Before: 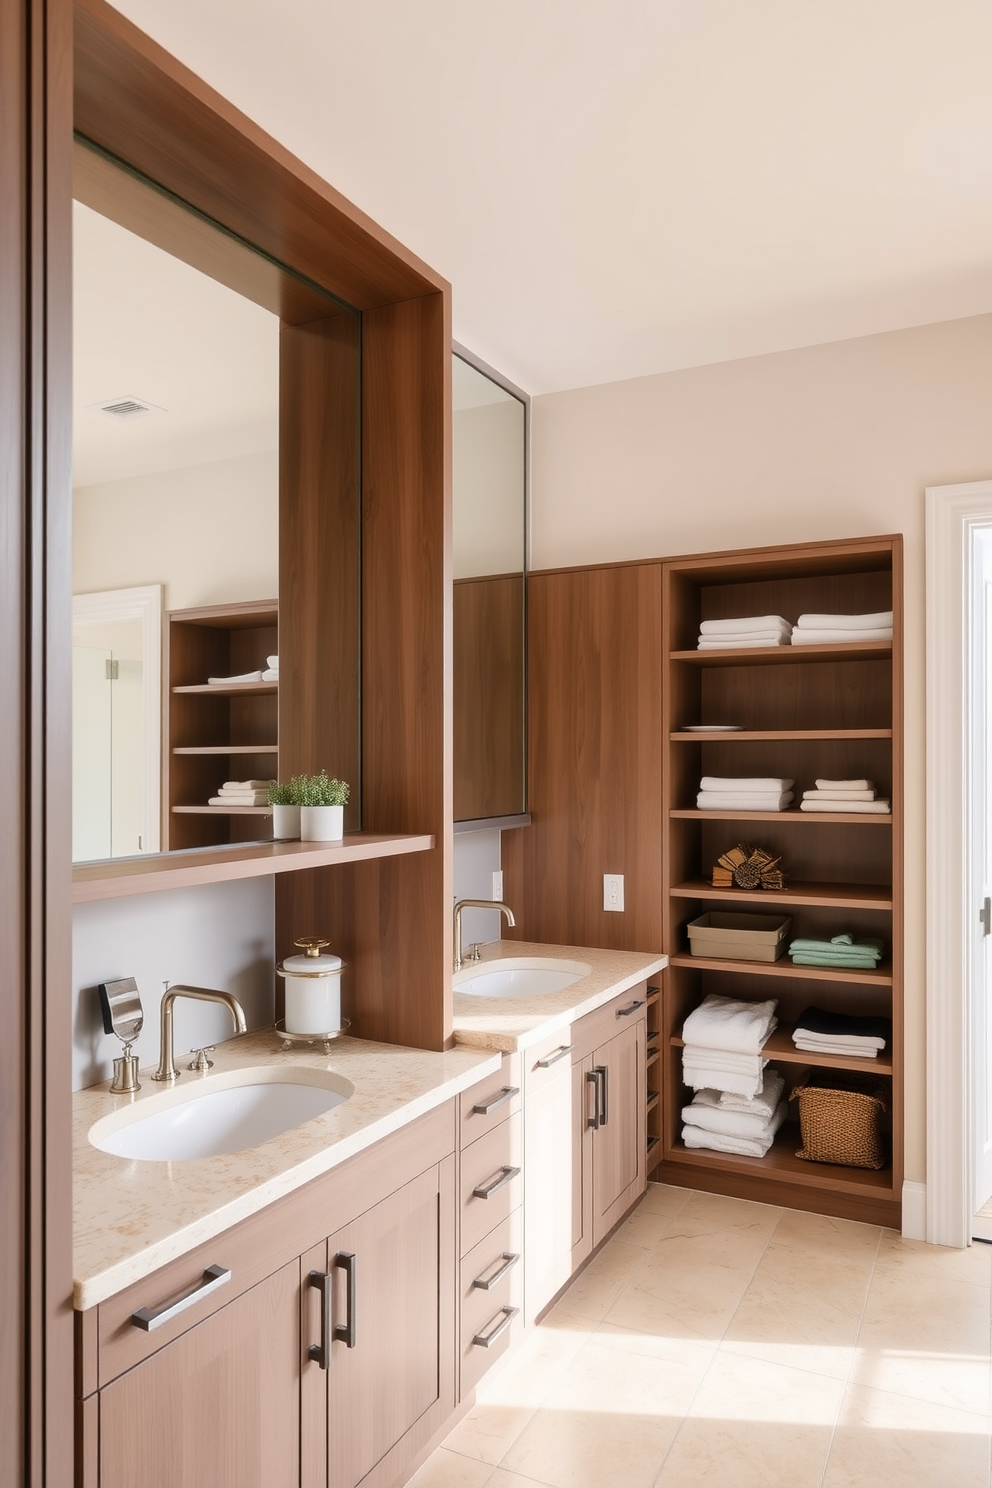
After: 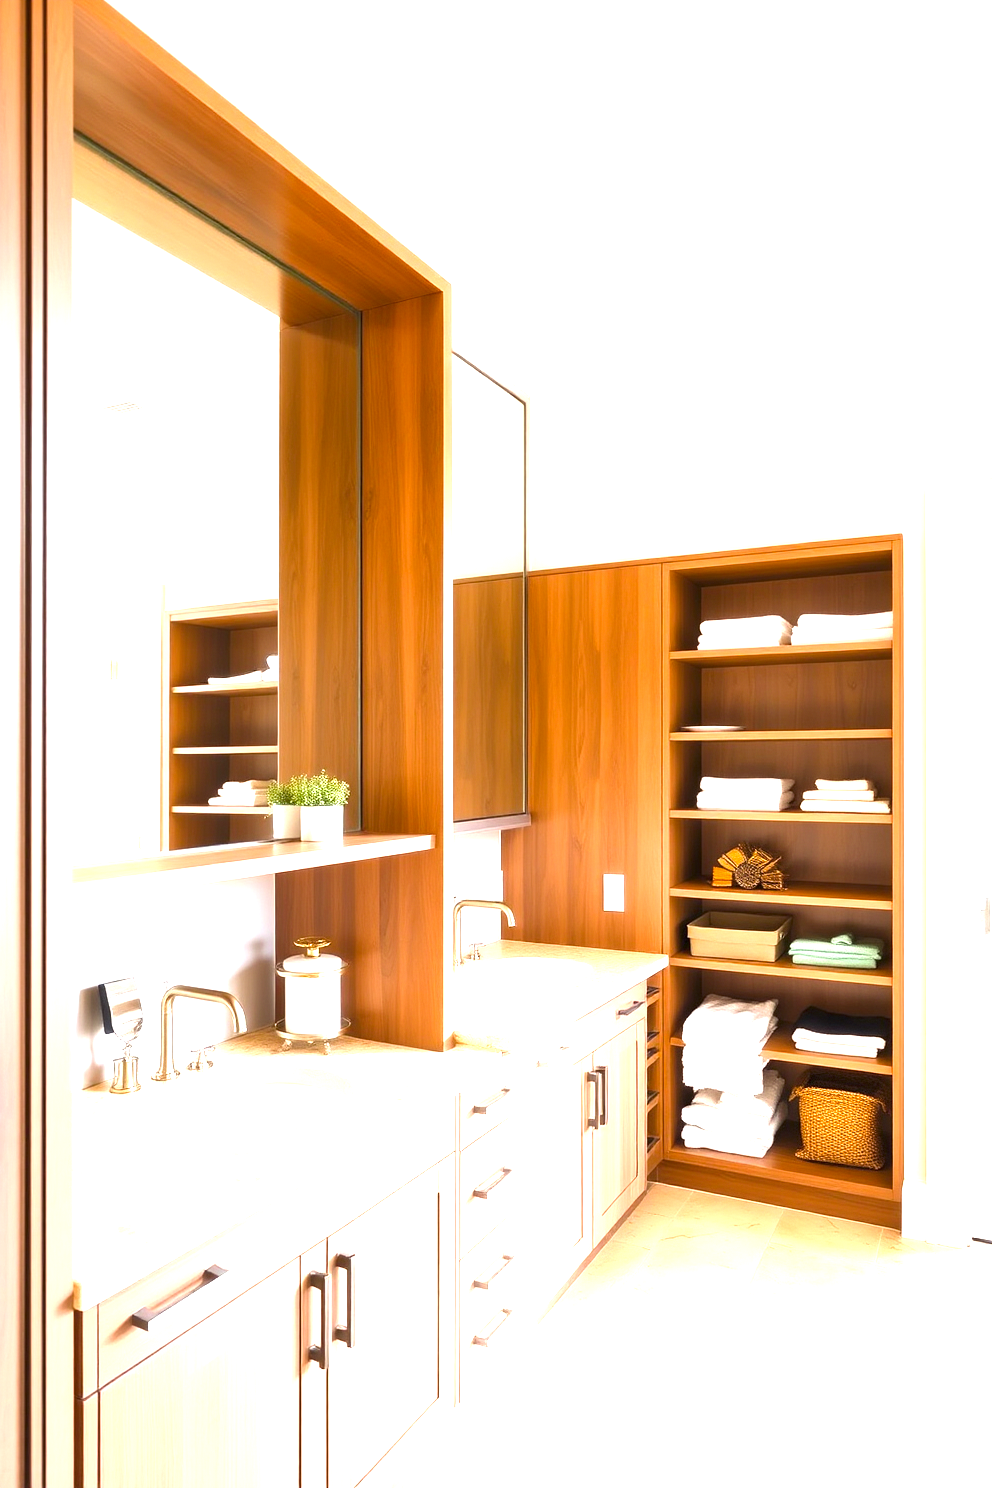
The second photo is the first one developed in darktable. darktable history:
exposure: black level correction 0, exposure 1.994 EV, compensate highlight preservation false
color balance rgb: shadows lift › chroma 3.068%, shadows lift › hue 281.71°, linear chroma grading › global chroma 8.927%, perceptual saturation grading › global saturation 30.833%
